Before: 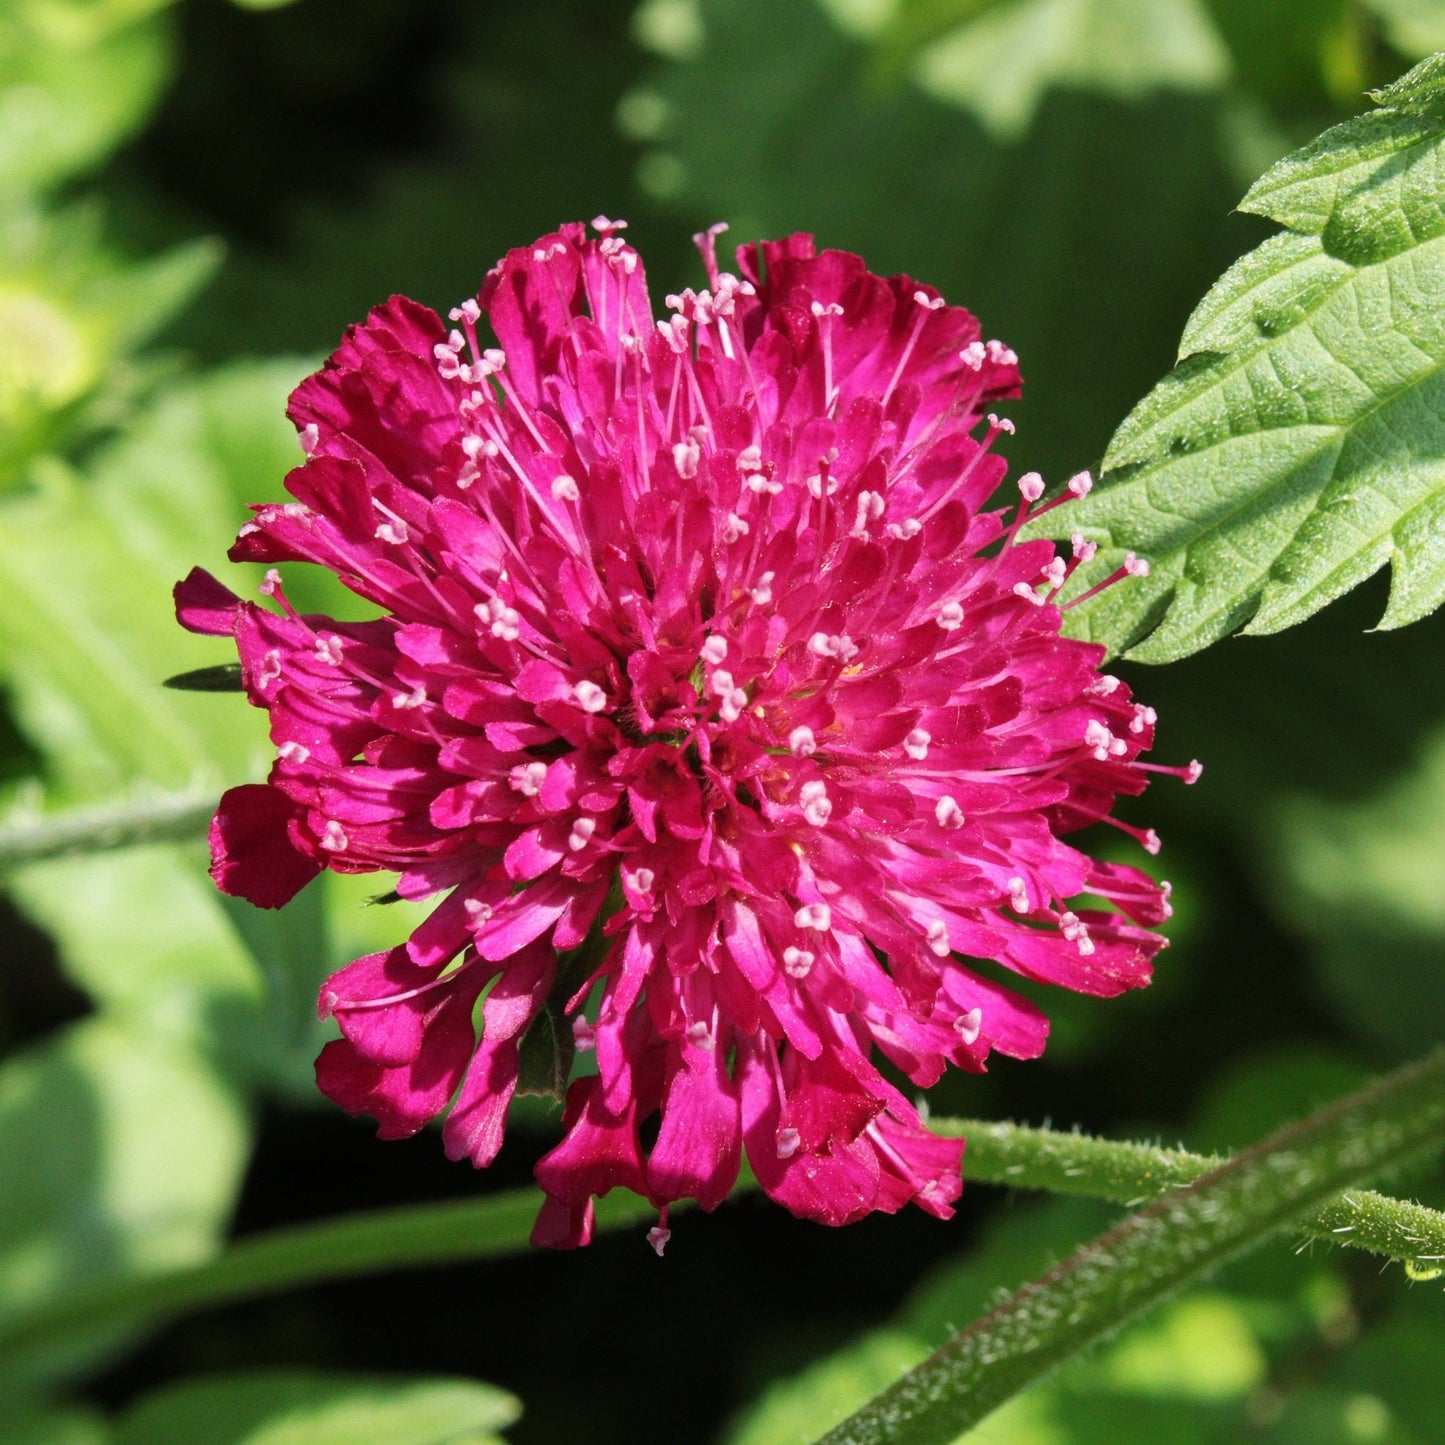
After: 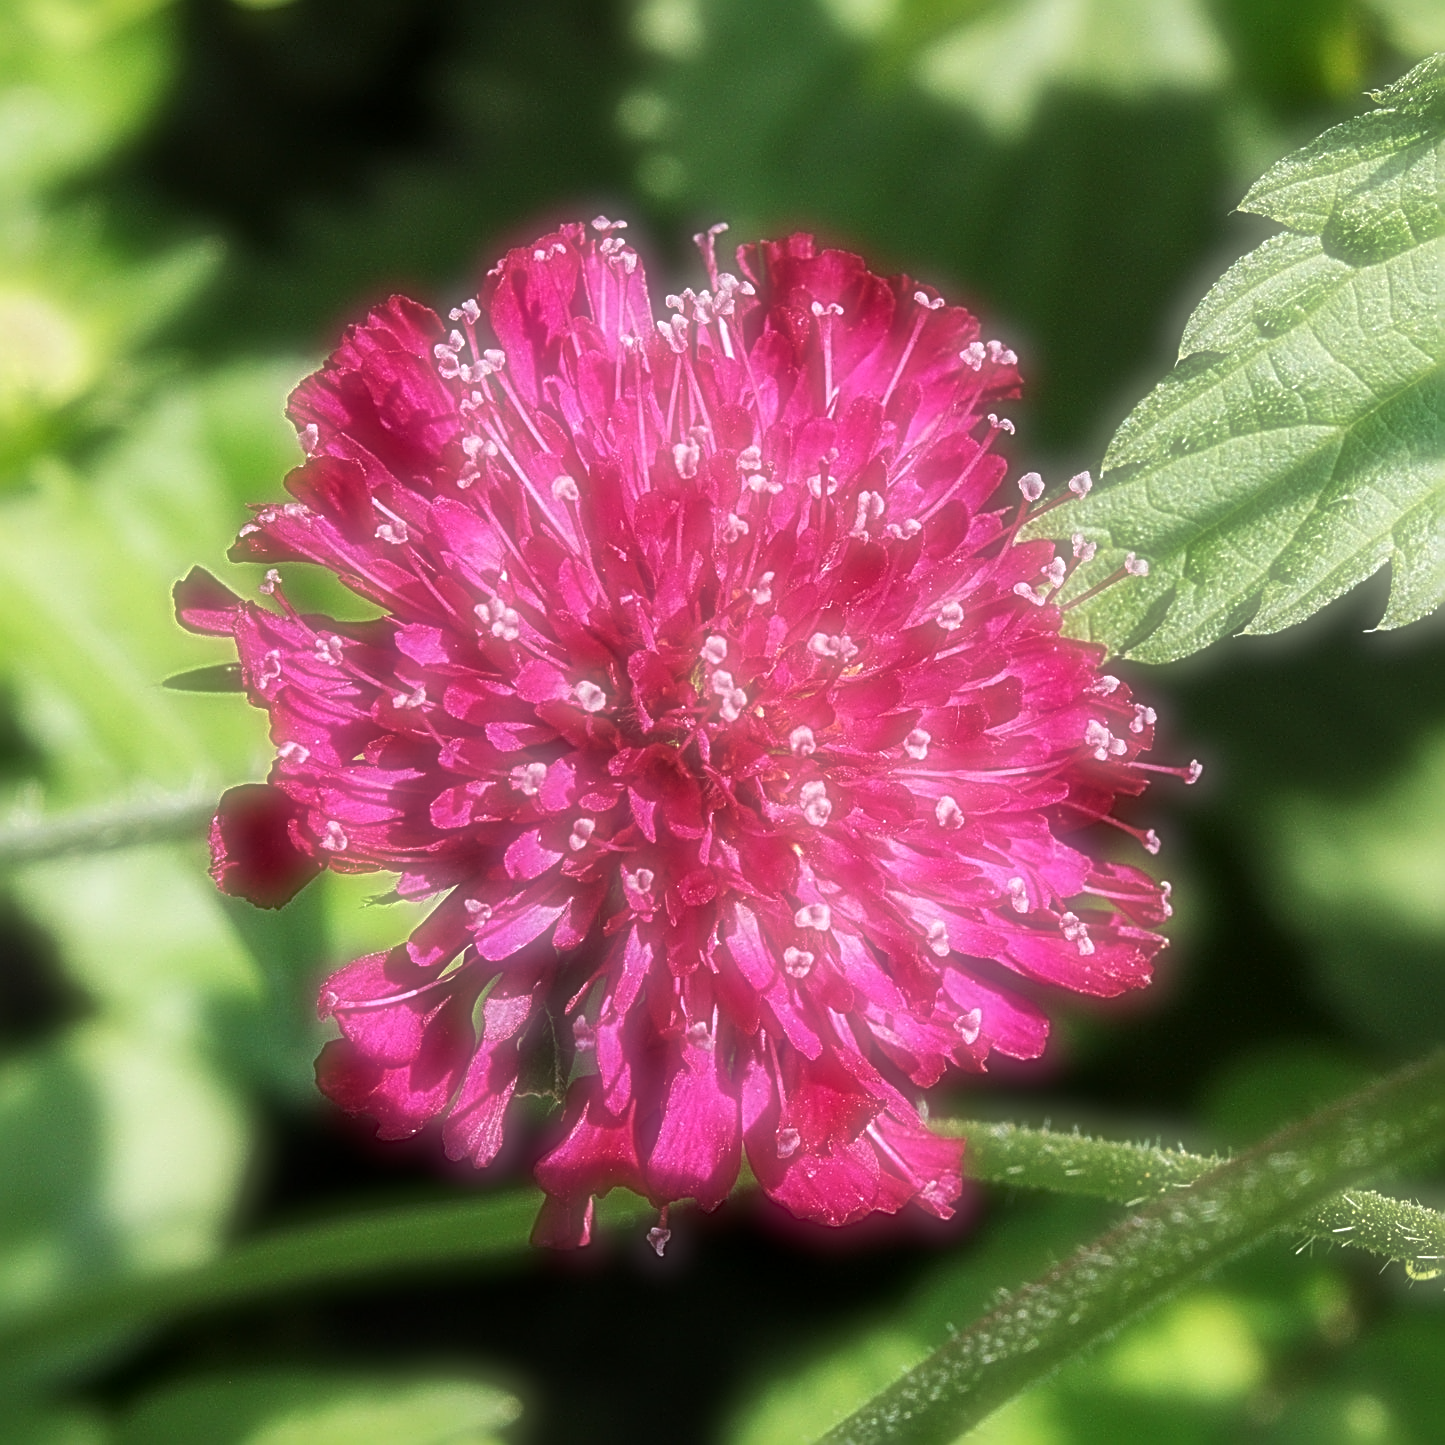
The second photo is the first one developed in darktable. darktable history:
white balance: red 1.009, blue 1.027
sharpen: radius 3.158, amount 1.731
local contrast: on, module defaults
soften: on, module defaults
